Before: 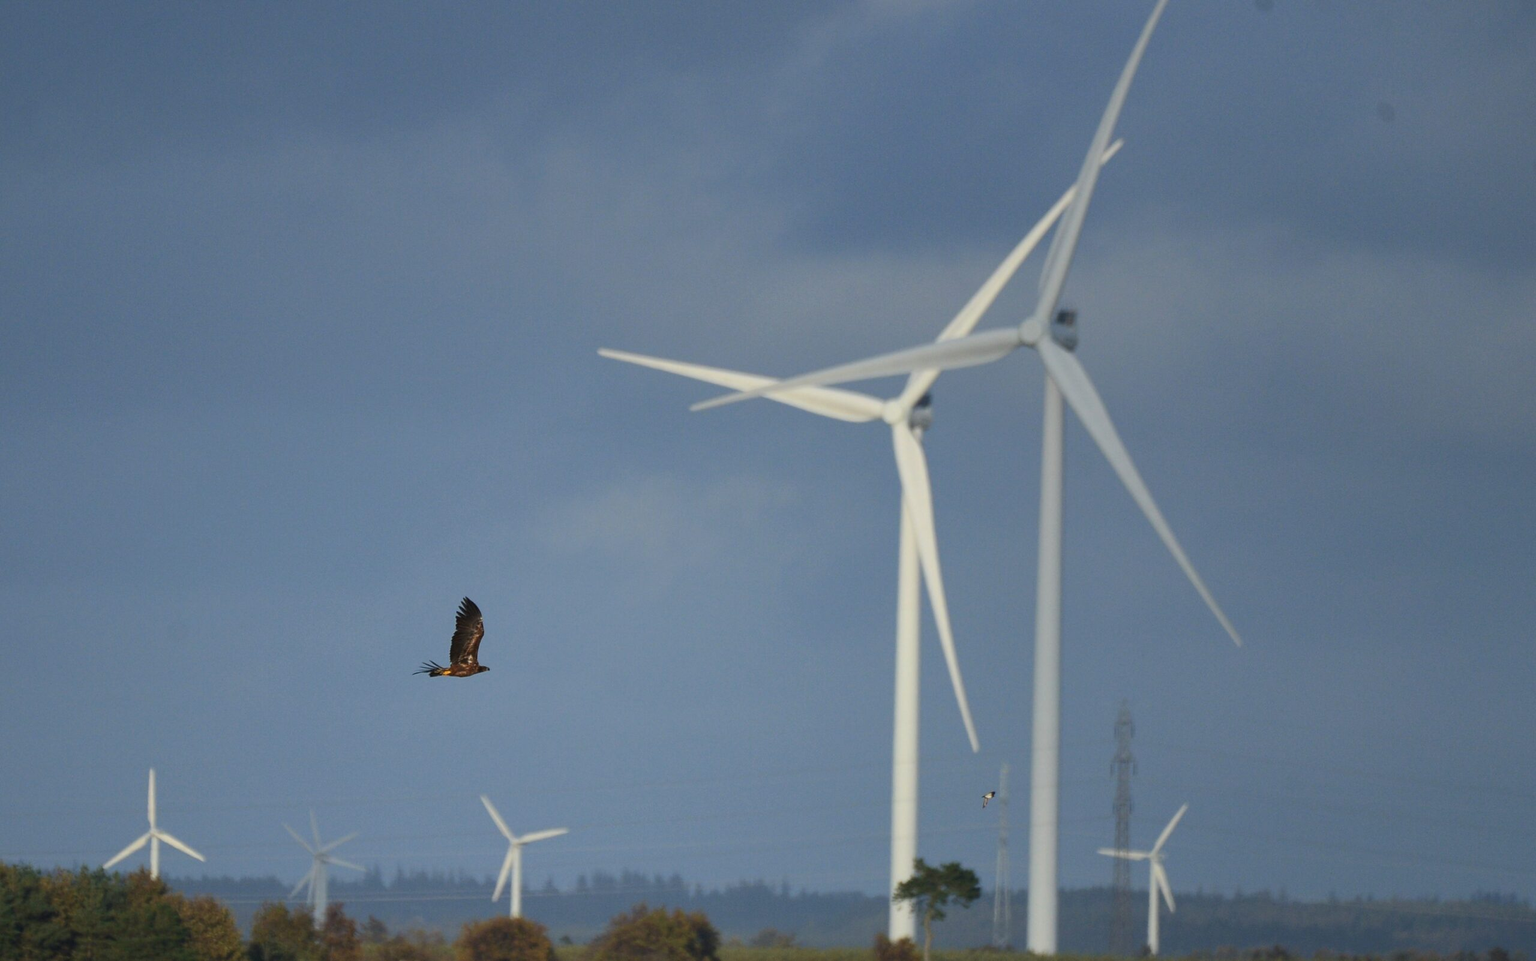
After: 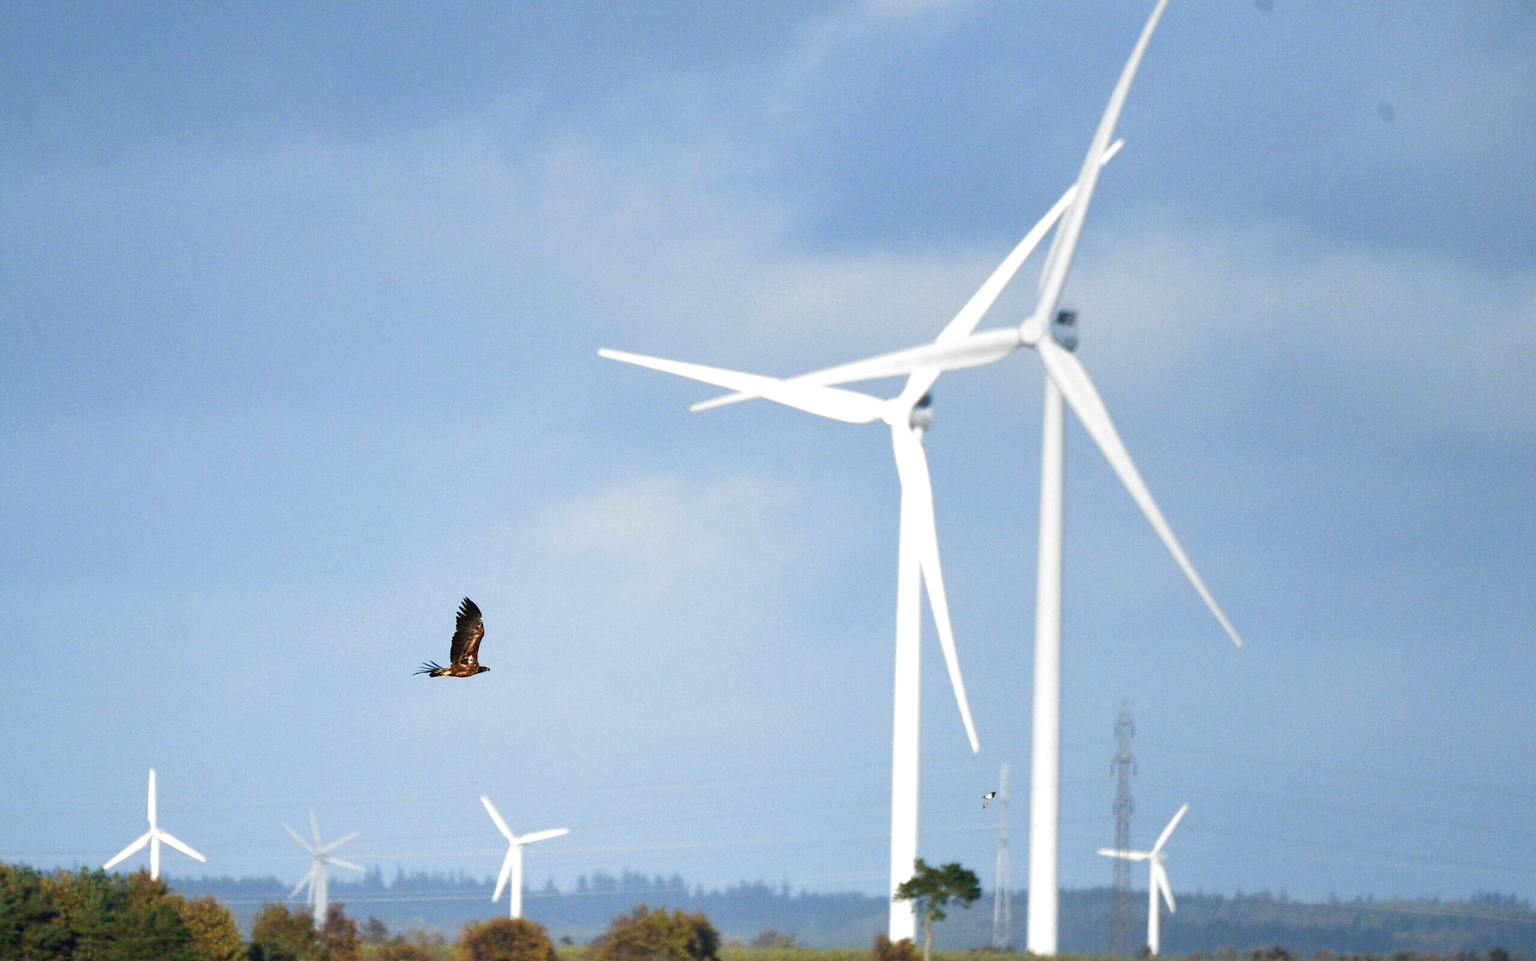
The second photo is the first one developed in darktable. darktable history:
filmic rgb: black relative exposure -8.2 EV, white relative exposure 2.2 EV, threshold 3 EV, hardness 7.11, latitude 75%, contrast 1.325, highlights saturation mix -2%, shadows ↔ highlights balance 30%, preserve chrominance no, color science v5 (2021), contrast in shadows safe, contrast in highlights safe, enable highlight reconstruction true
exposure: black level correction 0, exposure 1.1 EV, compensate exposure bias true, compensate highlight preservation false
